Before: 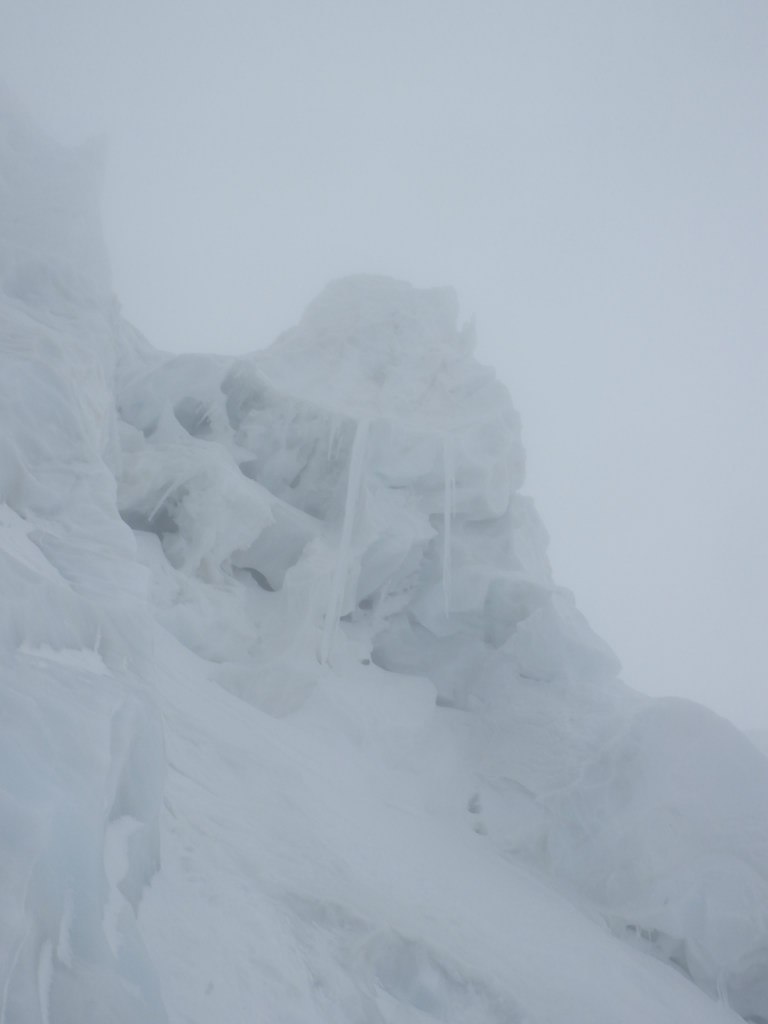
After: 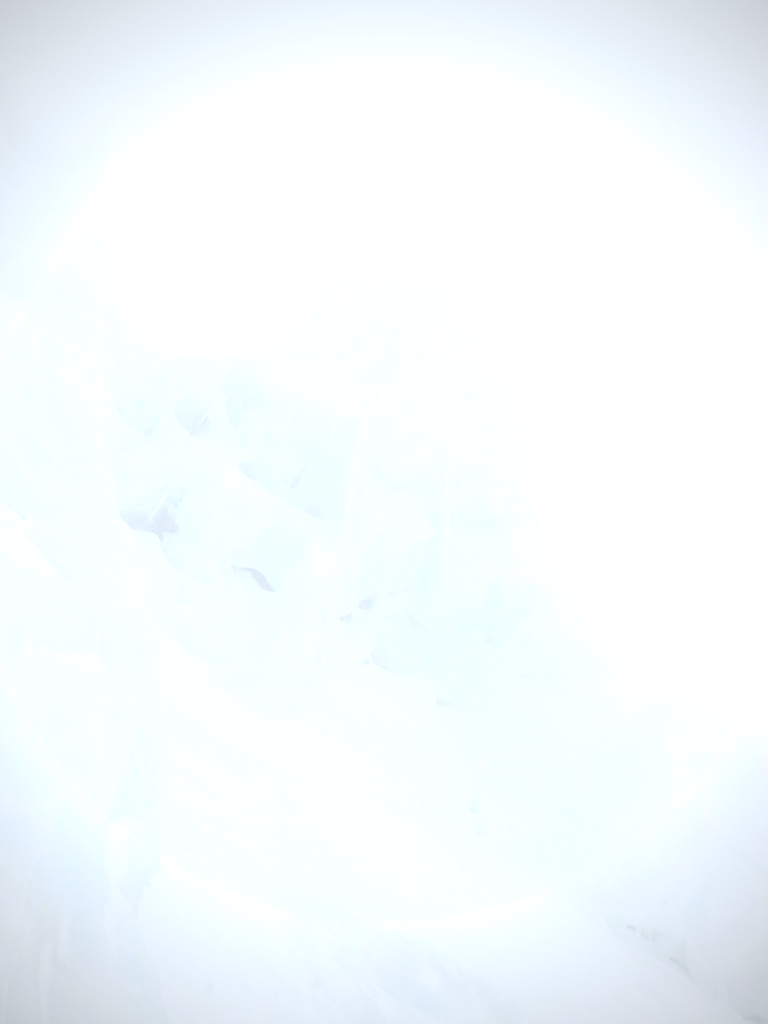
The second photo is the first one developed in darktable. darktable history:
contrast brightness saturation: contrast 0.39, brightness 0.1
vignetting: unbound false
tone curve: curves: ch0 [(0, 0) (0.003, 0.006) (0.011, 0.015) (0.025, 0.032) (0.044, 0.054) (0.069, 0.079) (0.1, 0.111) (0.136, 0.146) (0.177, 0.186) (0.224, 0.229) (0.277, 0.286) (0.335, 0.348) (0.399, 0.426) (0.468, 0.514) (0.543, 0.609) (0.623, 0.706) (0.709, 0.789) (0.801, 0.862) (0.898, 0.926) (1, 1)], preserve colors none
sharpen: on, module defaults
exposure: black level correction 0, exposure 1.2 EV, compensate exposure bias true, compensate highlight preservation false
tone equalizer: -8 EV -0.417 EV, -7 EV -0.389 EV, -6 EV -0.333 EV, -5 EV -0.222 EV, -3 EV 0.222 EV, -2 EV 0.333 EV, -1 EV 0.389 EV, +0 EV 0.417 EV, edges refinement/feathering 500, mask exposure compensation -1.57 EV, preserve details no
